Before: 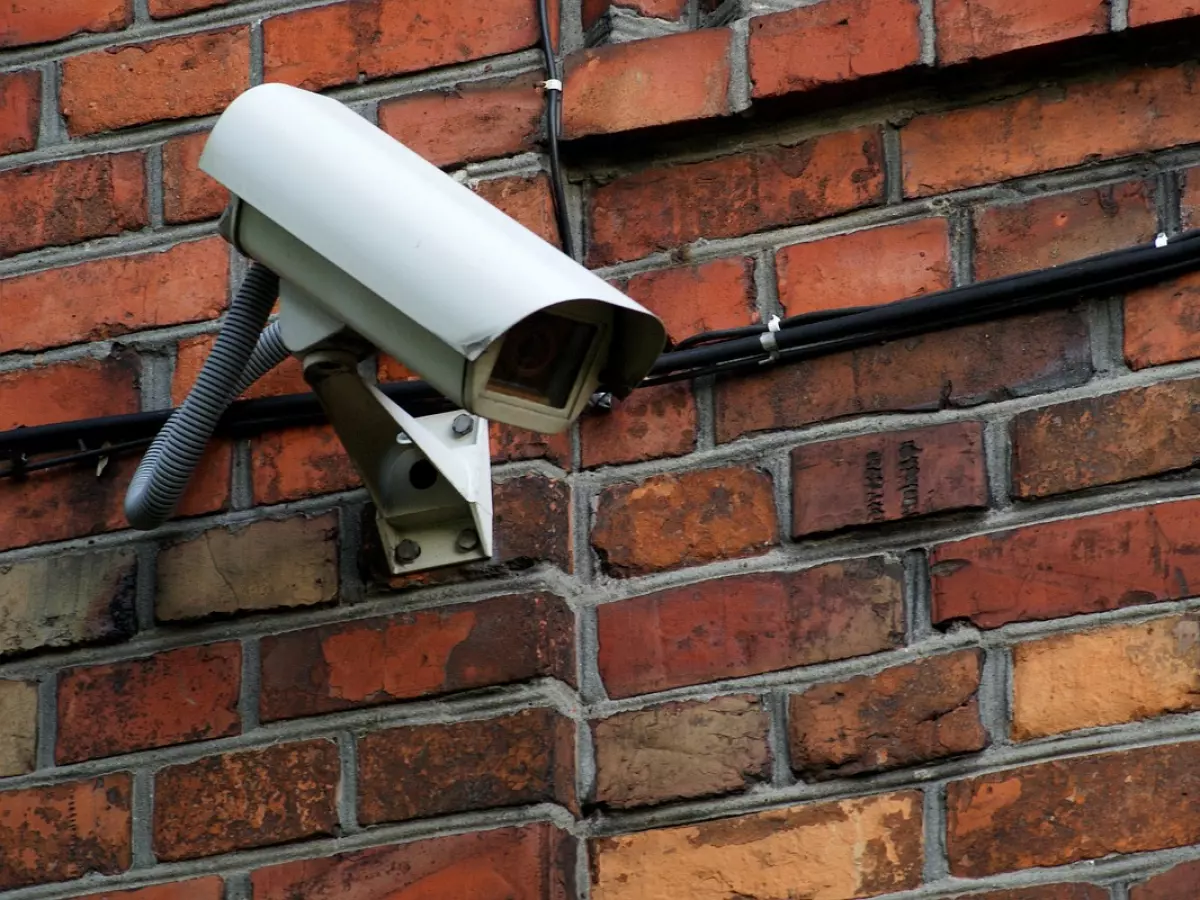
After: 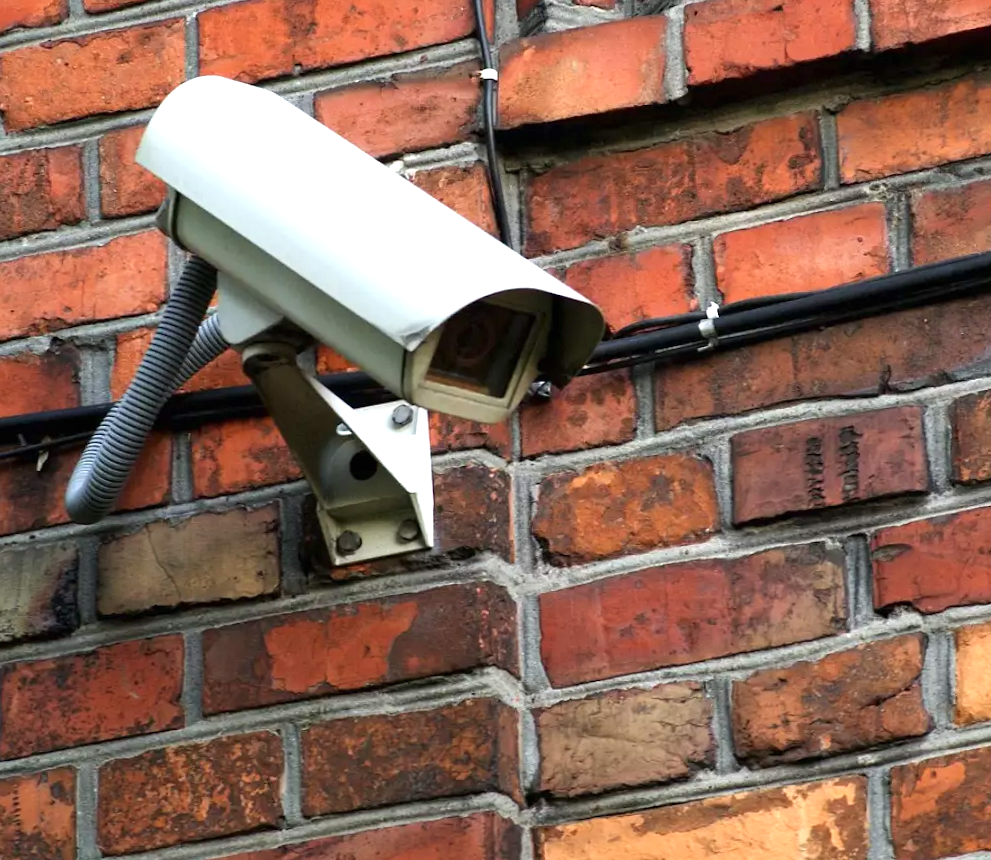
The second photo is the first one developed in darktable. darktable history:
exposure: black level correction 0, exposure 0.952 EV, compensate highlight preservation false
crop and rotate: angle 0.667°, left 4.382%, top 0.486%, right 11.691%, bottom 2.393%
